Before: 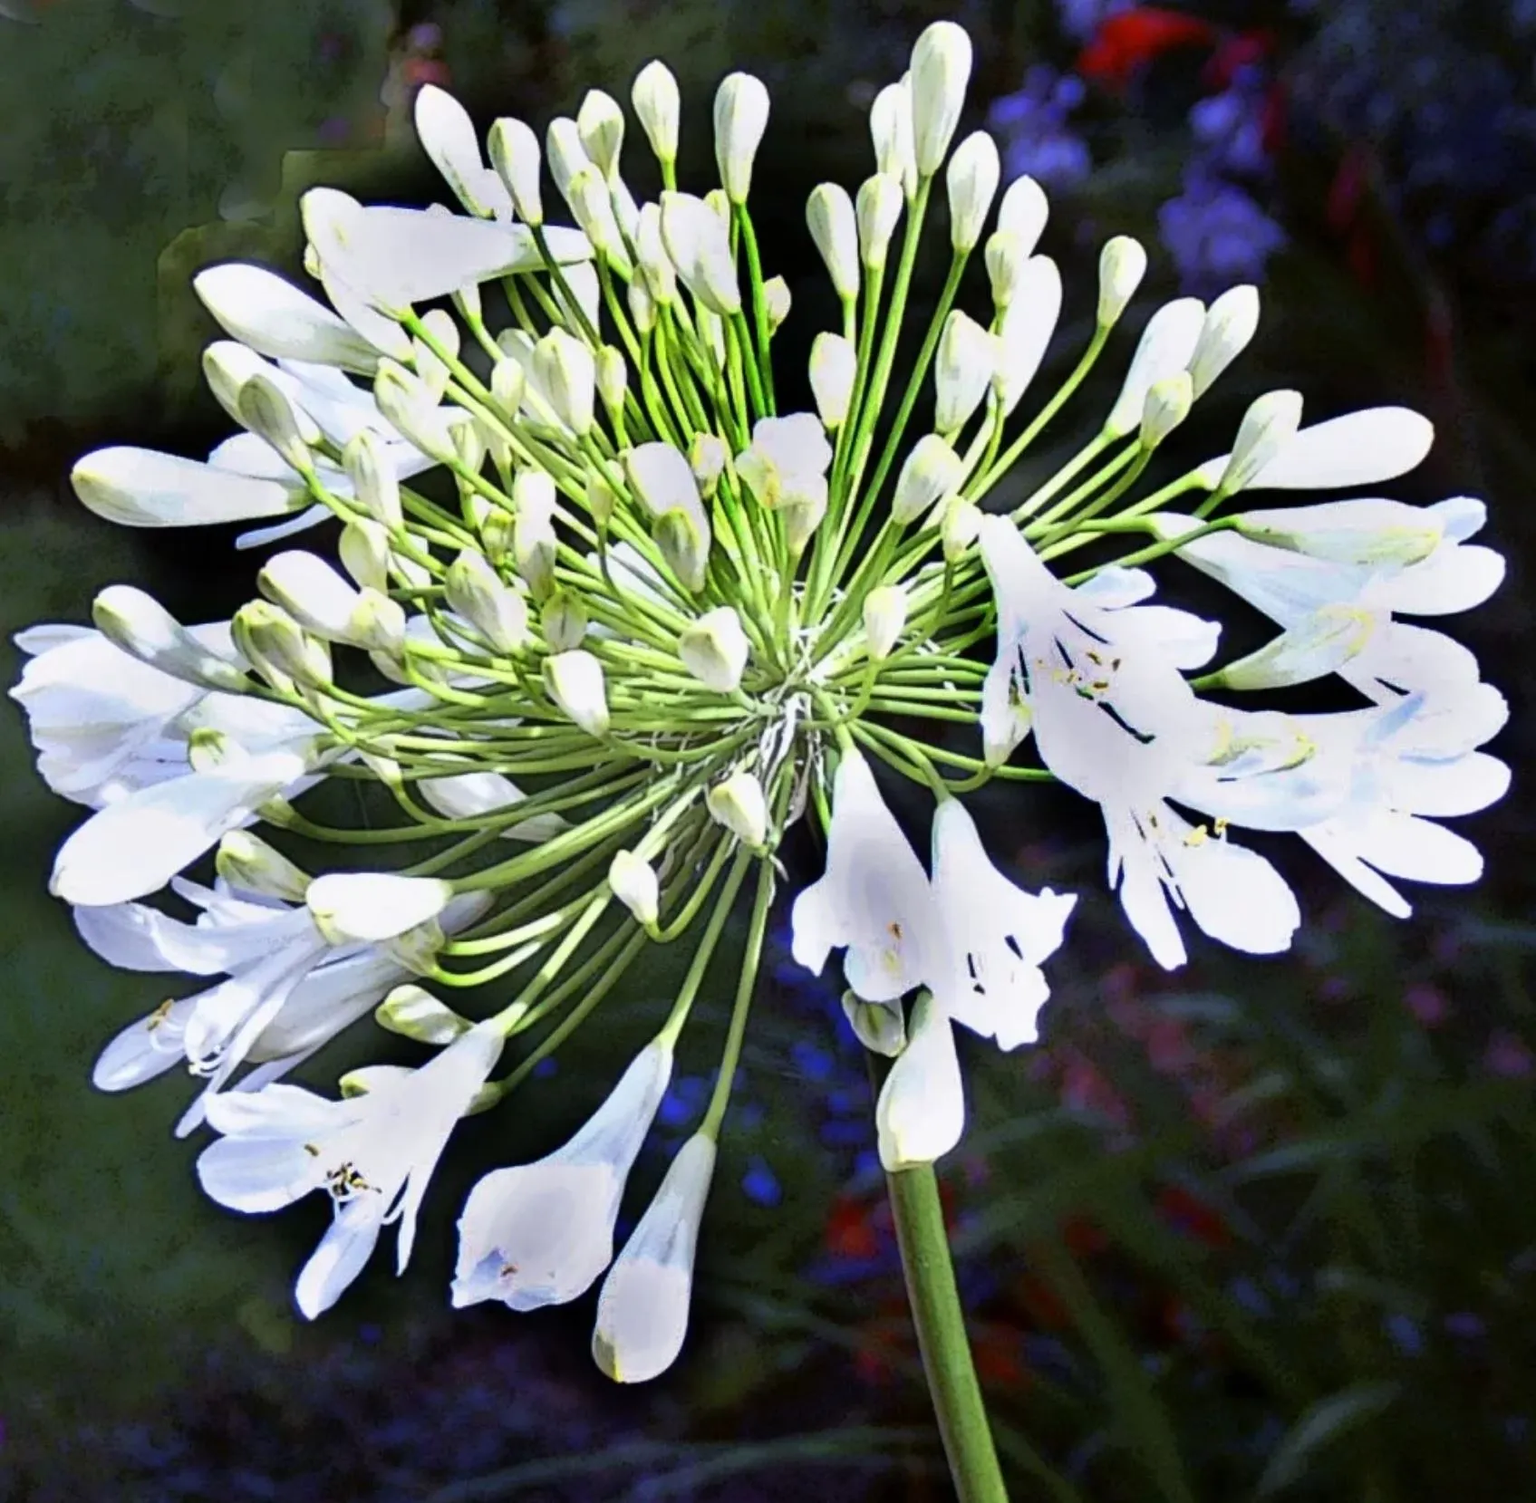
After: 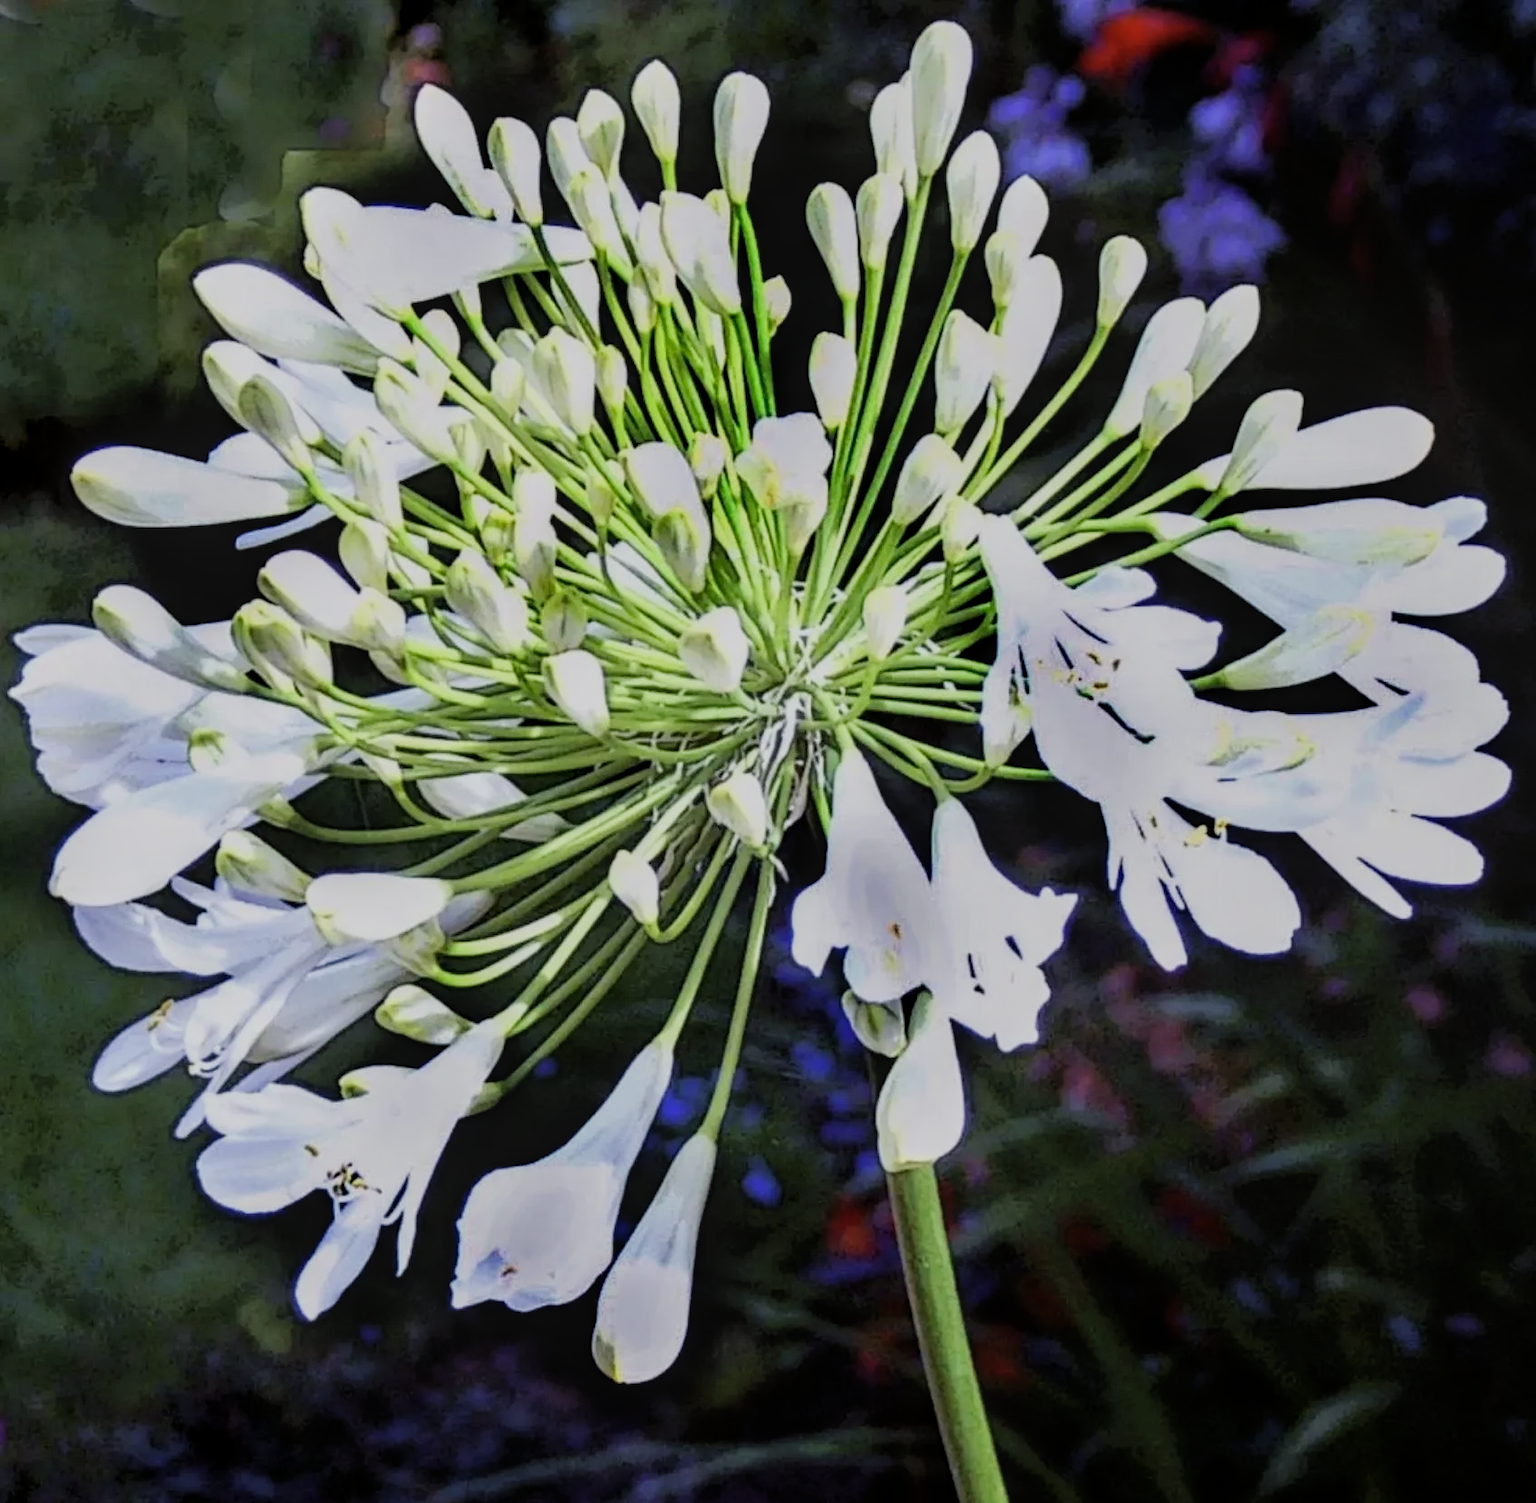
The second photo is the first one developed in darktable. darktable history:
filmic rgb: black relative exposure -7.65 EV, white relative exposure 4.56 EV, hardness 3.61
local contrast: on, module defaults
